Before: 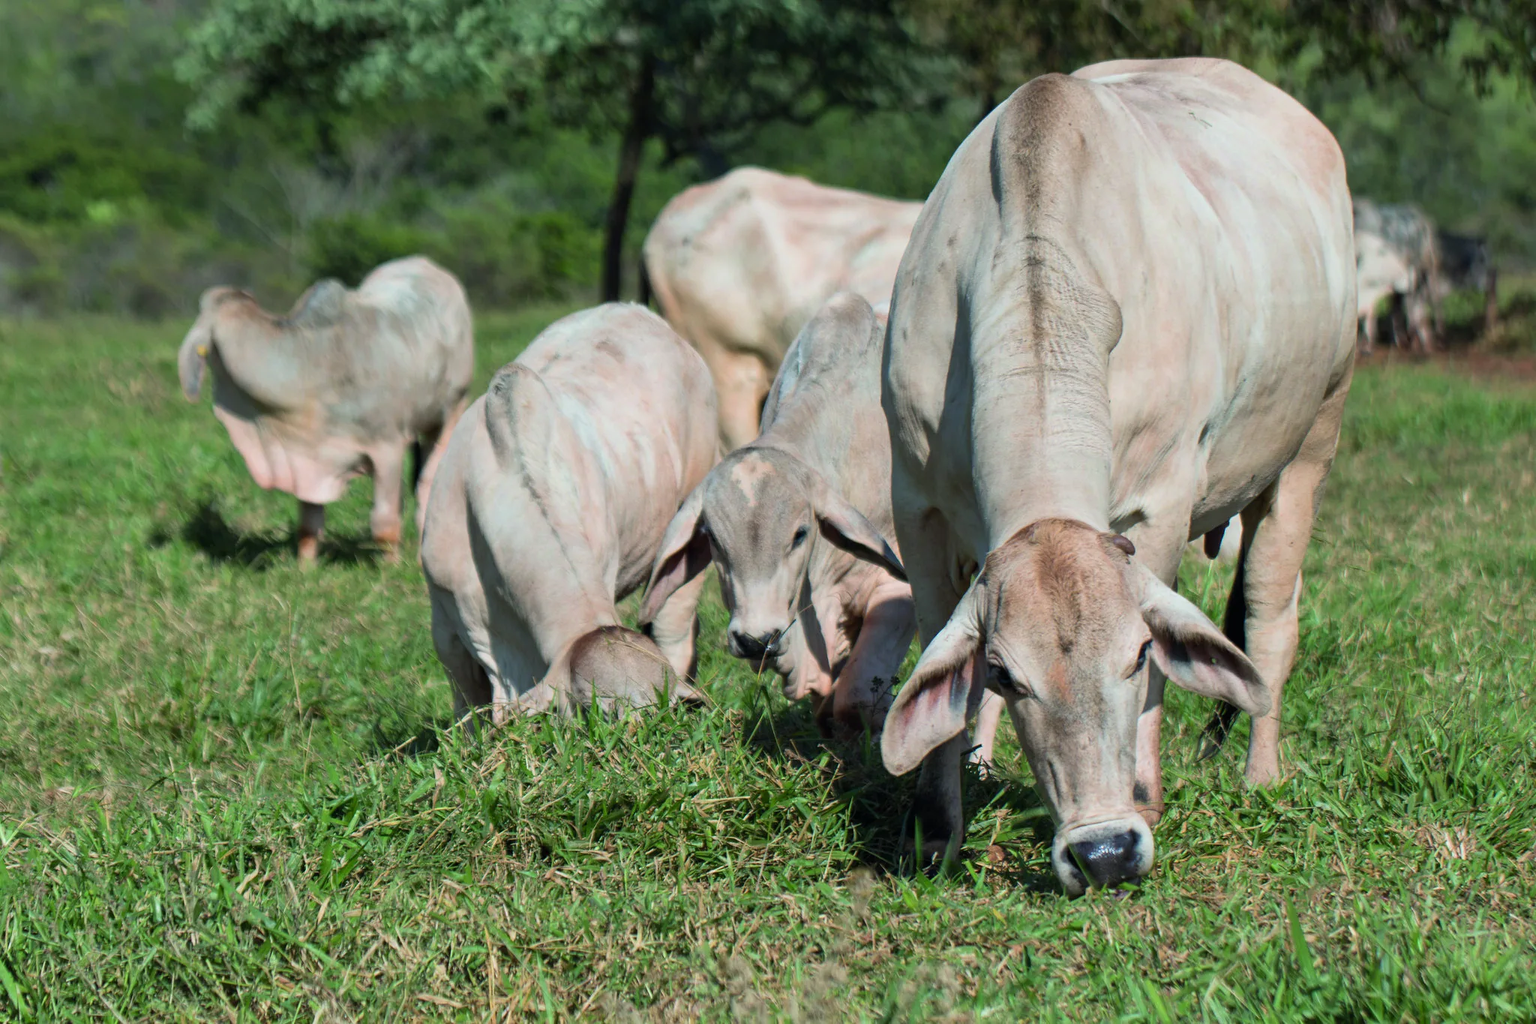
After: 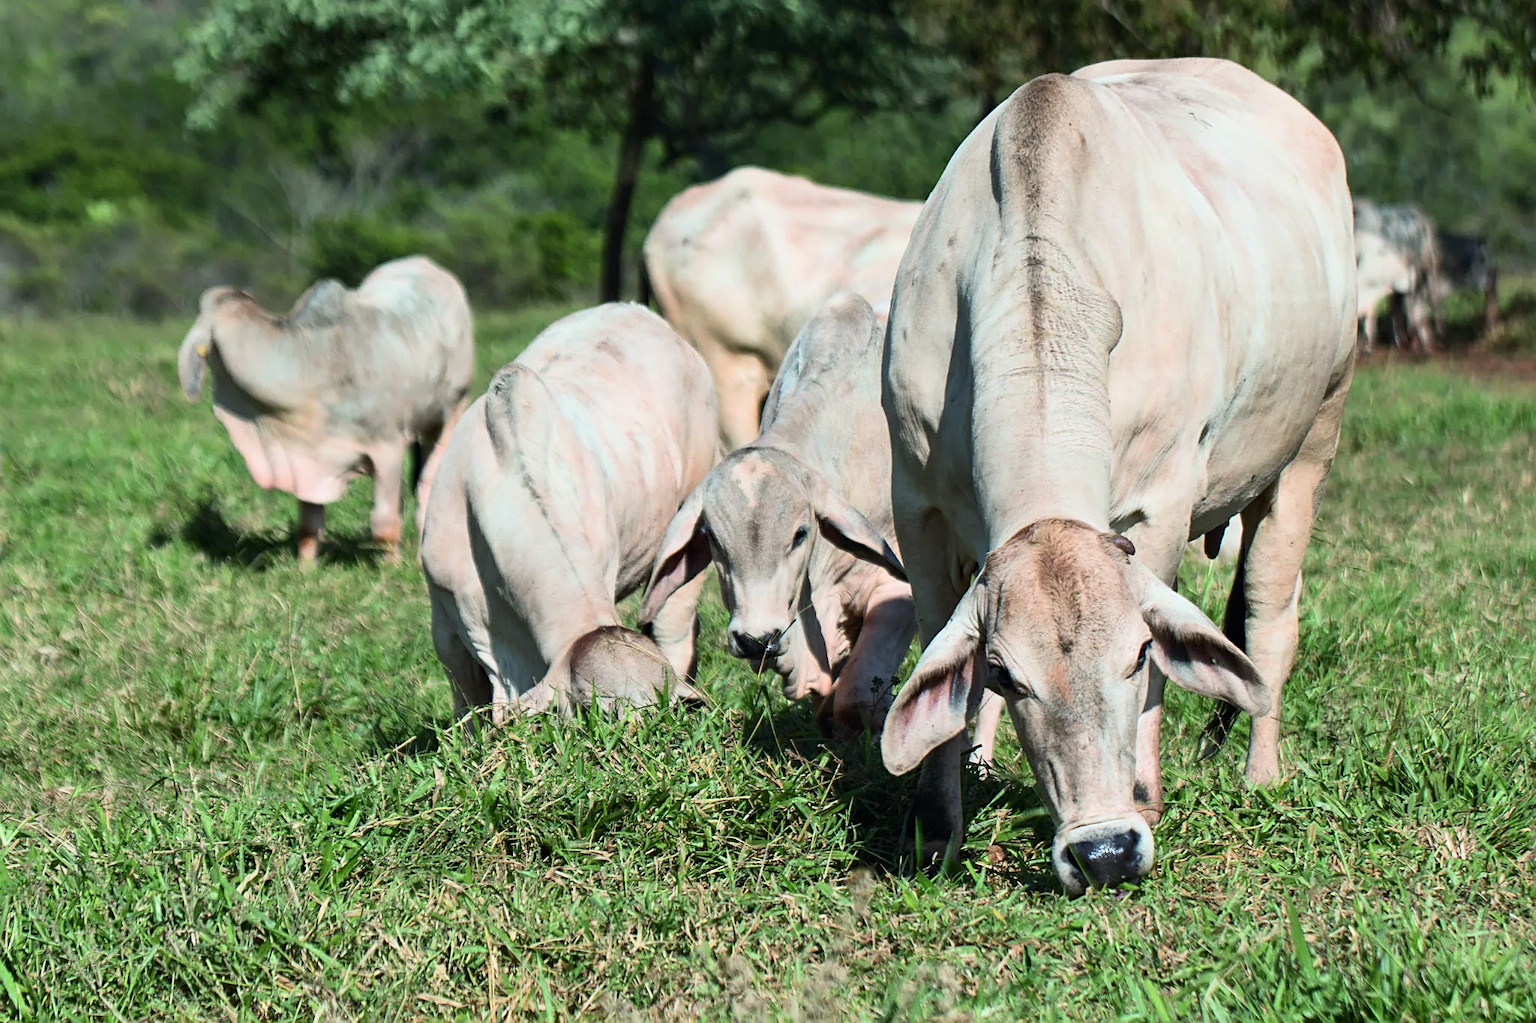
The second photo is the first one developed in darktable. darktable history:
sharpen: amount 0.499
contrast brightness saturation: contrast 0.238, brightness 0.085
